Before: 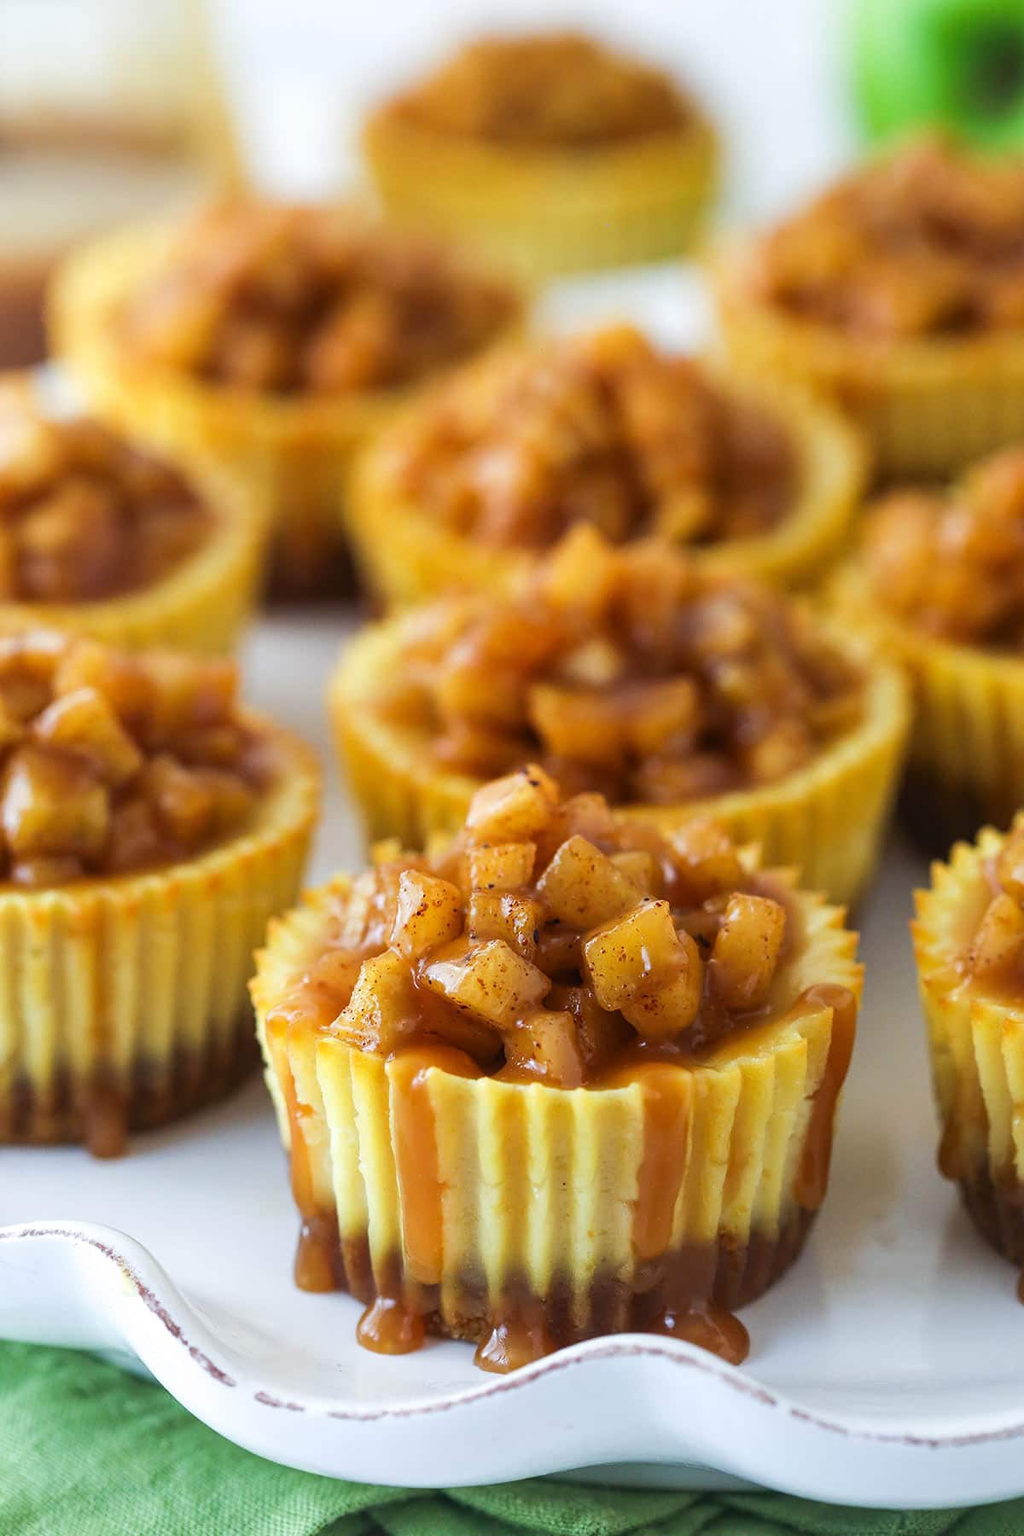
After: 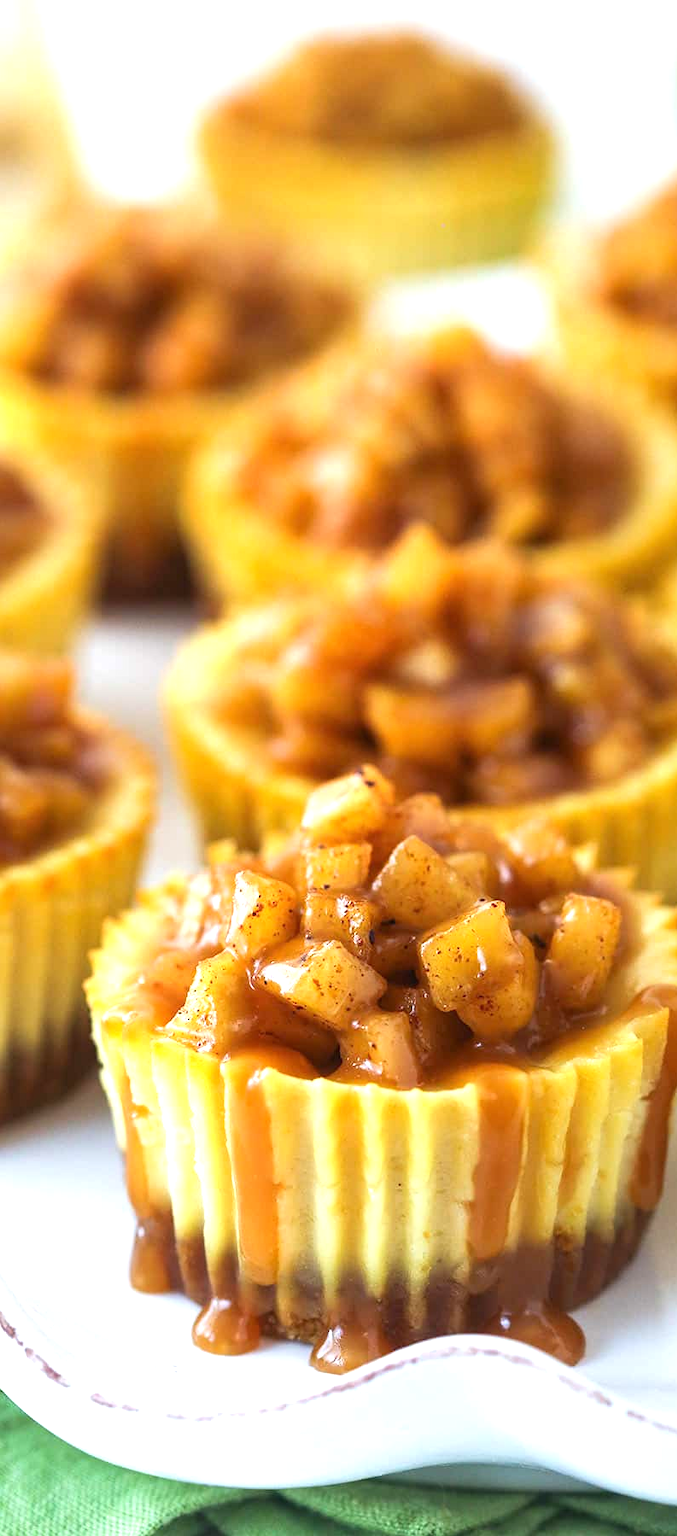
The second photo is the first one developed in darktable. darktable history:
exposure: black level correction 0, exposure 0.697 EV, compensate exposure bias true, compensate highlight preservation false
crop and rotate: left 16.144%, right 17.638%
